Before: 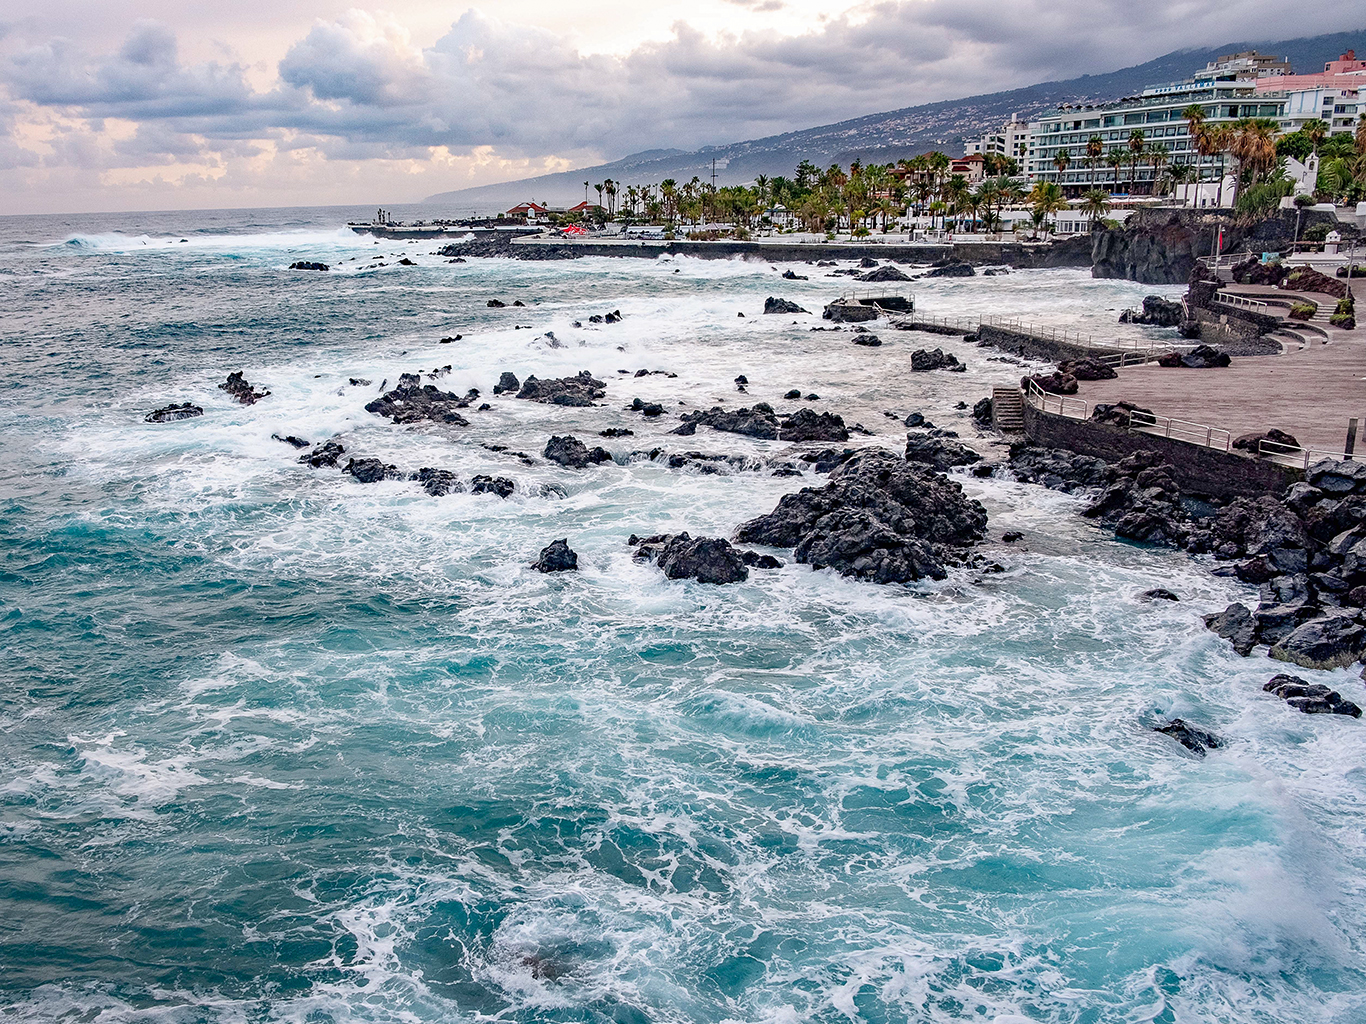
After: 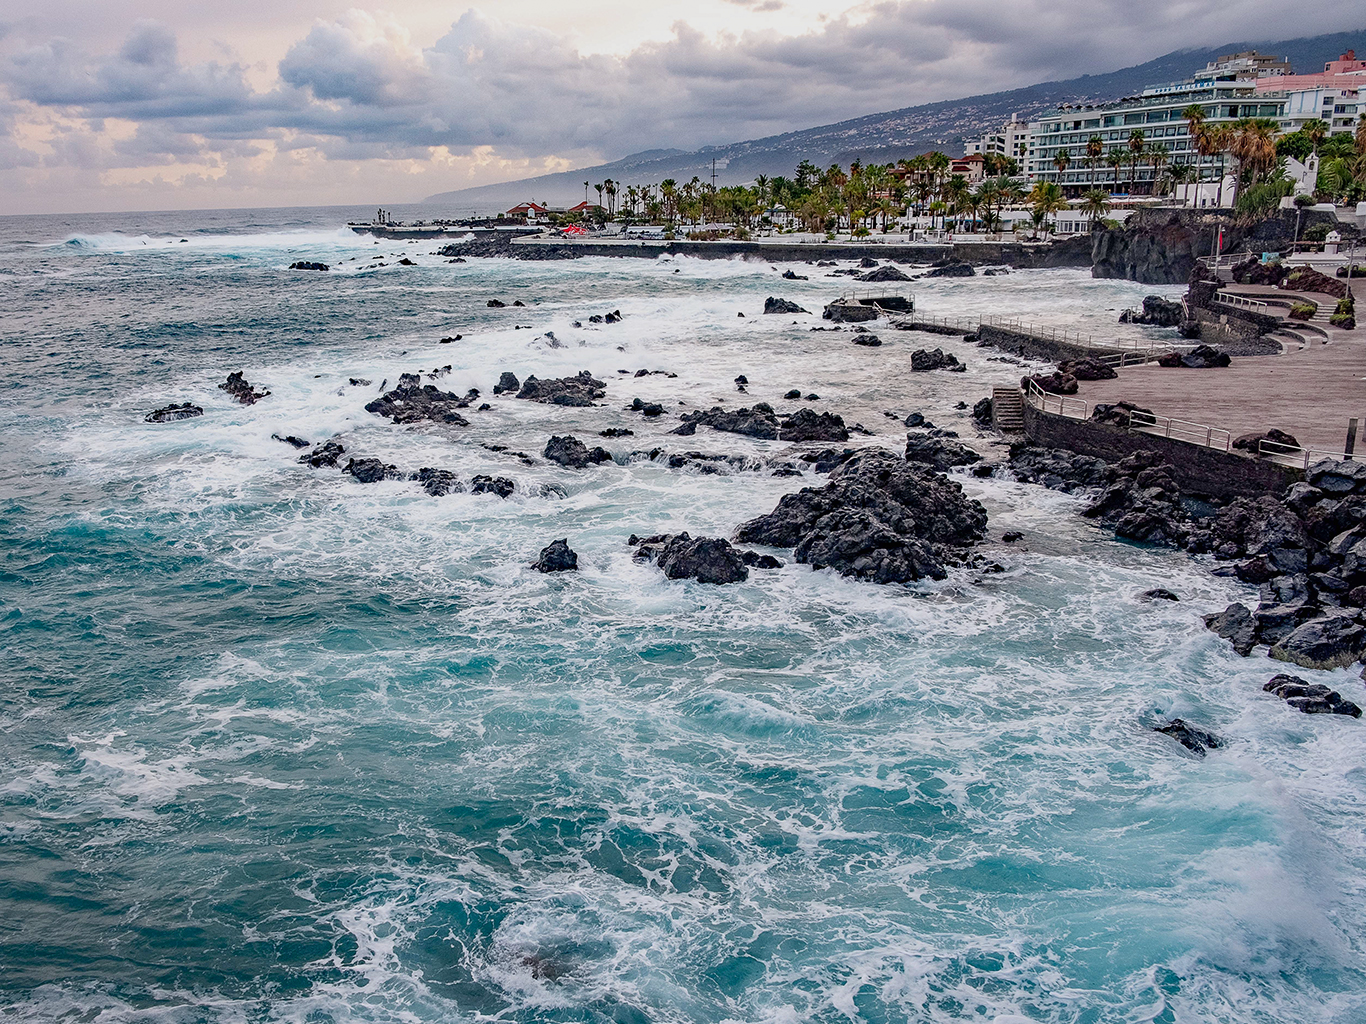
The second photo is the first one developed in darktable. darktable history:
exposure: black level correction 0, exposure 0.681 EV, compensate exposure bias true, compensate highlight preservation false
